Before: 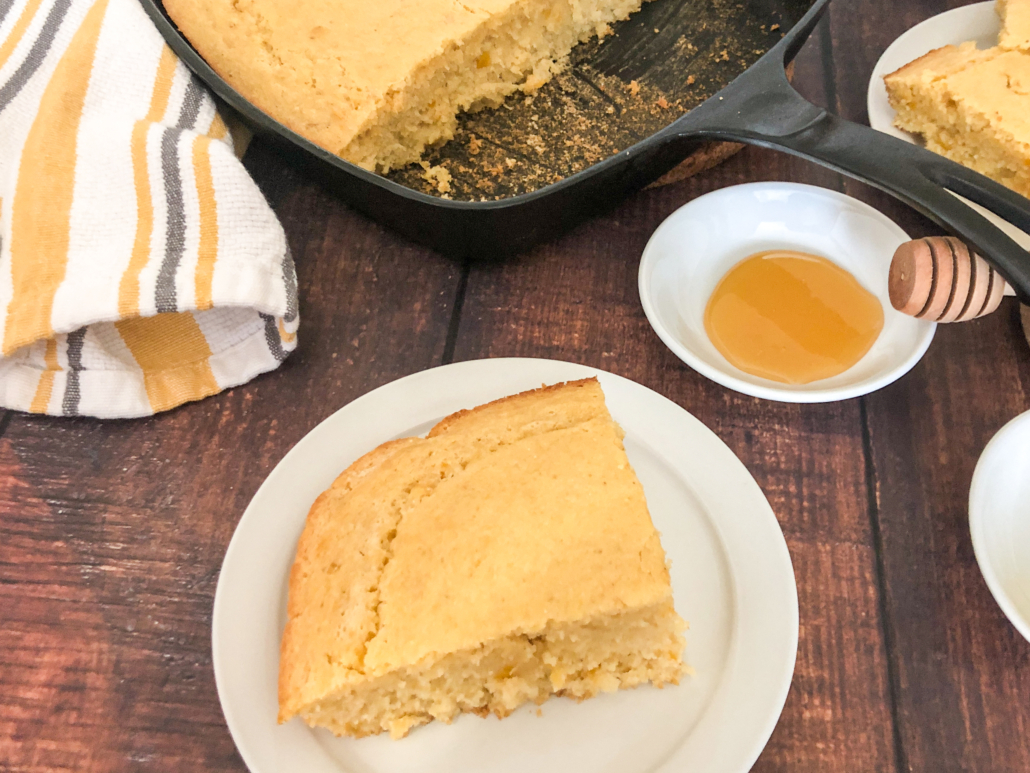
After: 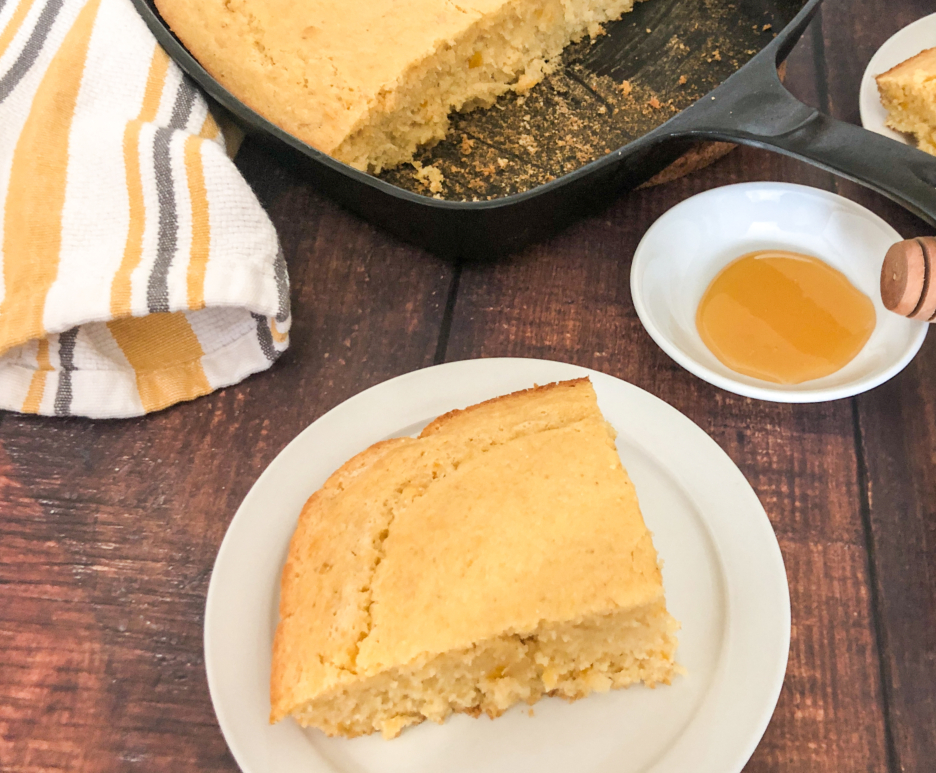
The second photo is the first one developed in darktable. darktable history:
crop and rotate: left 0.859%, right 8.21%
